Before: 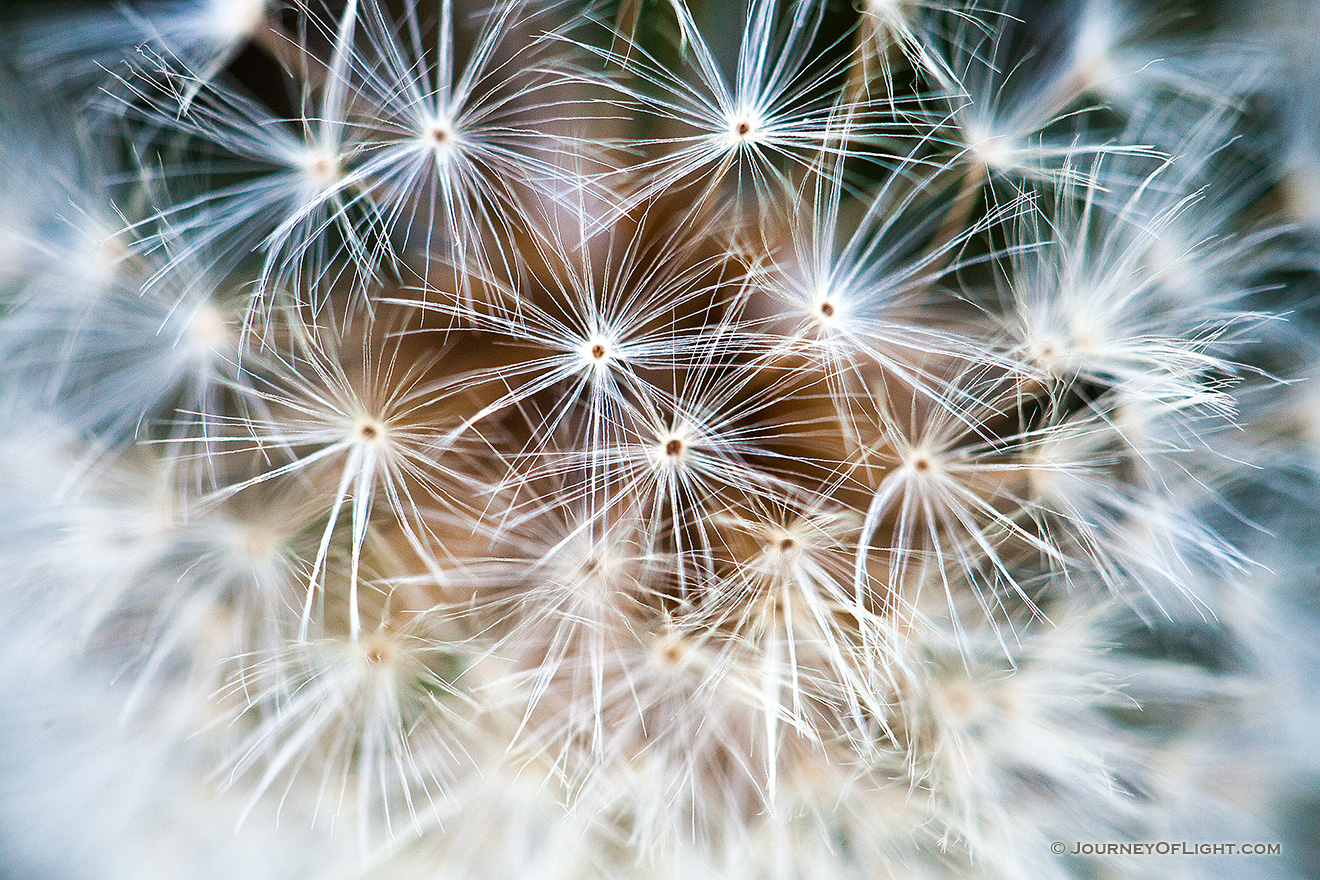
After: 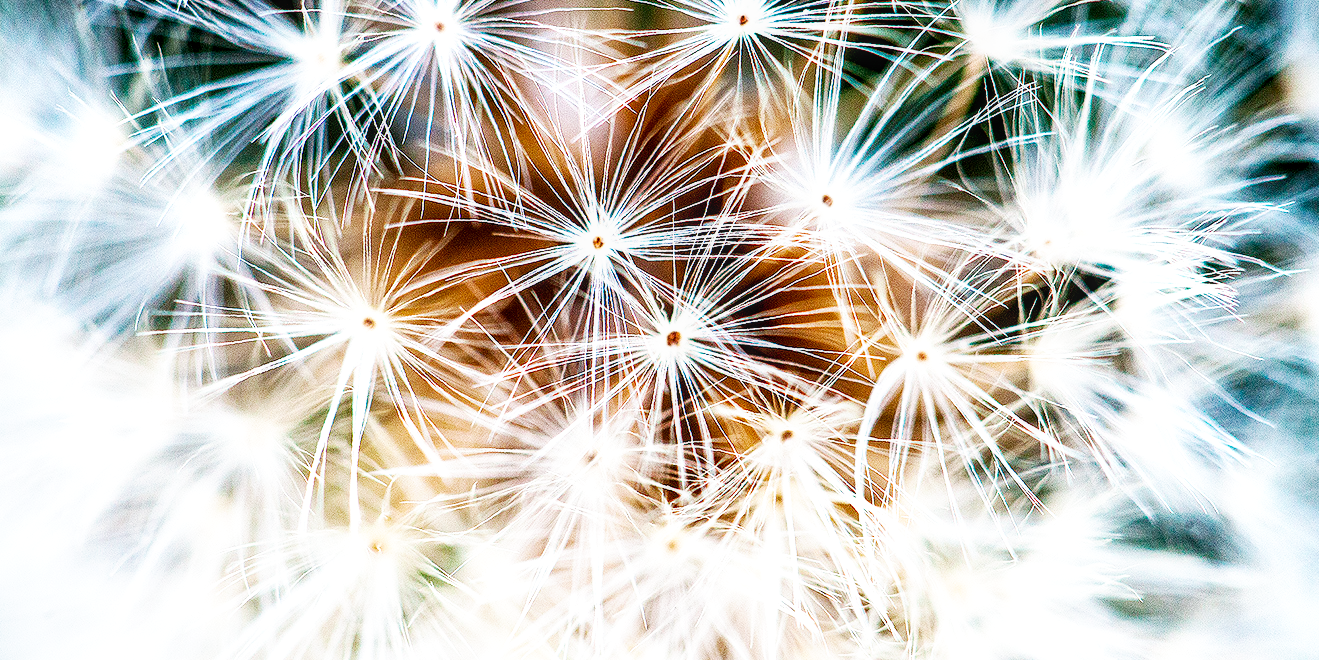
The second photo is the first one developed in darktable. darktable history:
base curve: curves: ch0 [(0, 0) (0.007, 0.004) (0.027, 0.03) (0.046, 0.07) (0.207, 0.54) (0.442, 0.872) (0.673, 0.972) (1, 1)], preserve colors none
local contrast: detail 130%
crop and rotate: top 12.6%, bottom 12.305%
exposure: black level correction 0.009, compensate highlight preservation false
